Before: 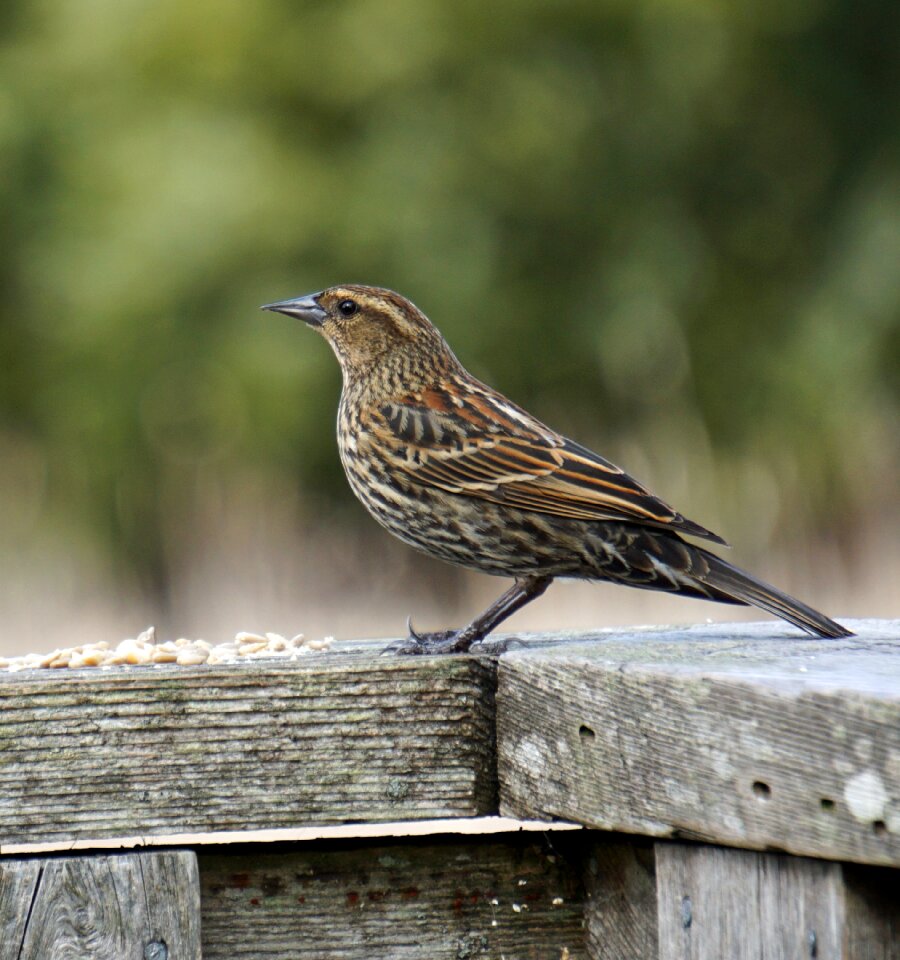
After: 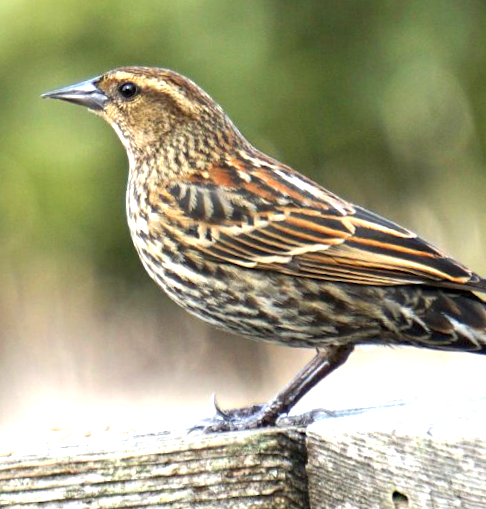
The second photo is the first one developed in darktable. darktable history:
exposure: exposure 1.2 EV, compensate highlight preservation false
crop: left 25%, top 25%, right 25%, bottom 25%
rotate and perspective: rotation -4.2°, shear 0.006, automatic cropping off
